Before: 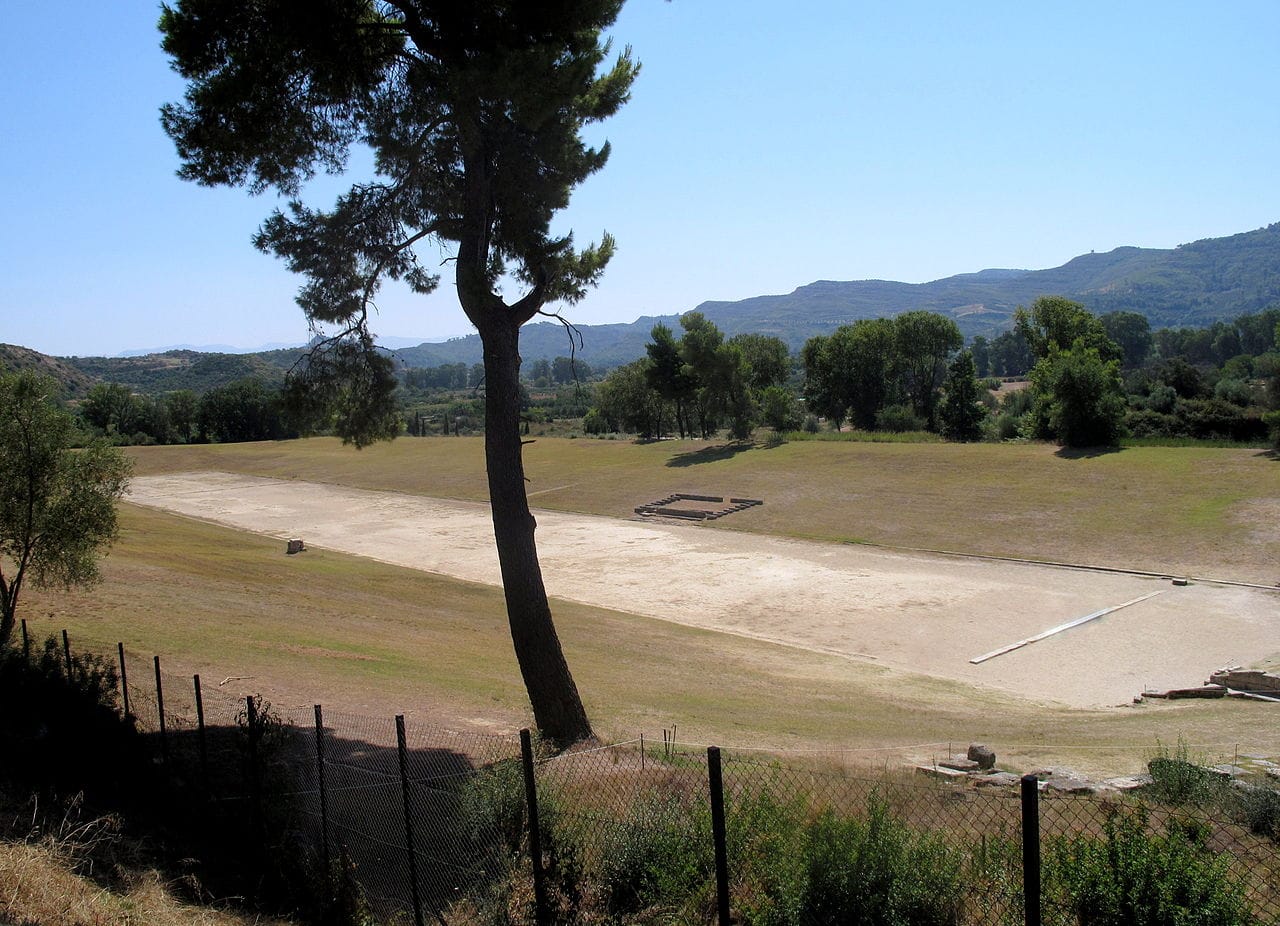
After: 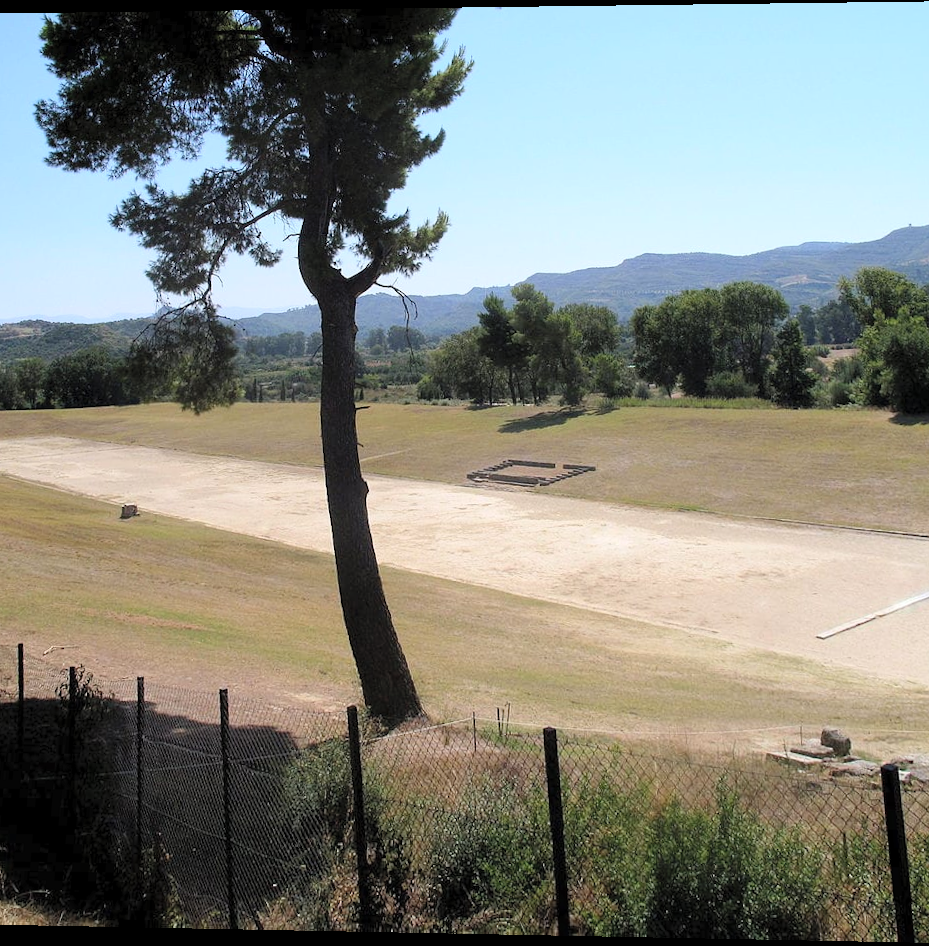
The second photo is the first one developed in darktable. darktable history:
contrast brightness saturation: contrast 0.14, brightness 0.21
crop and rotate: left 15.055%, right 18.278%
rotate and perspective: rotation 0.128°, lens shift (vertical) -0.181, lens shift (horizontal) -0.044, shear 0.001, automatic cropping off
